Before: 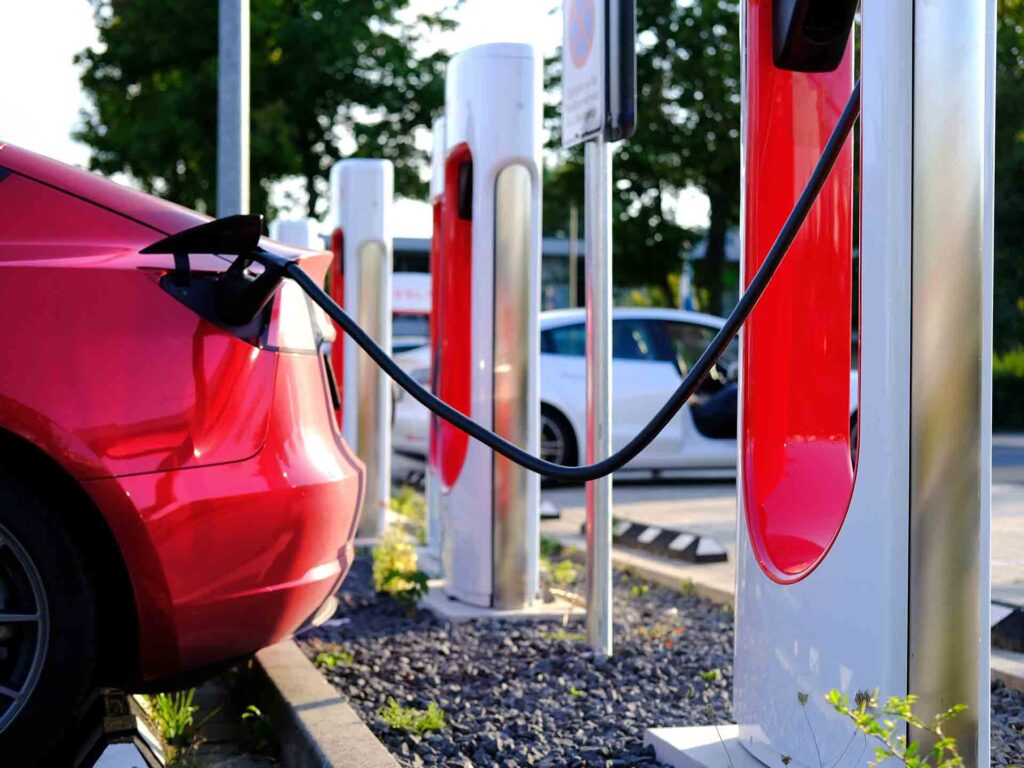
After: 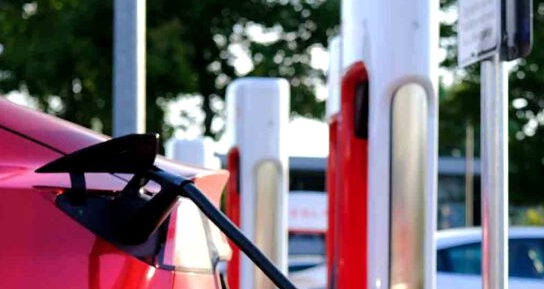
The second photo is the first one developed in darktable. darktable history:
local contrast: mode bilateral grid, contrast 20, coarseness 50, detail 119%, midtone range 0.2
crop: left 10.24%, top 10.562%, right 36.546%, bottom 51.76%
